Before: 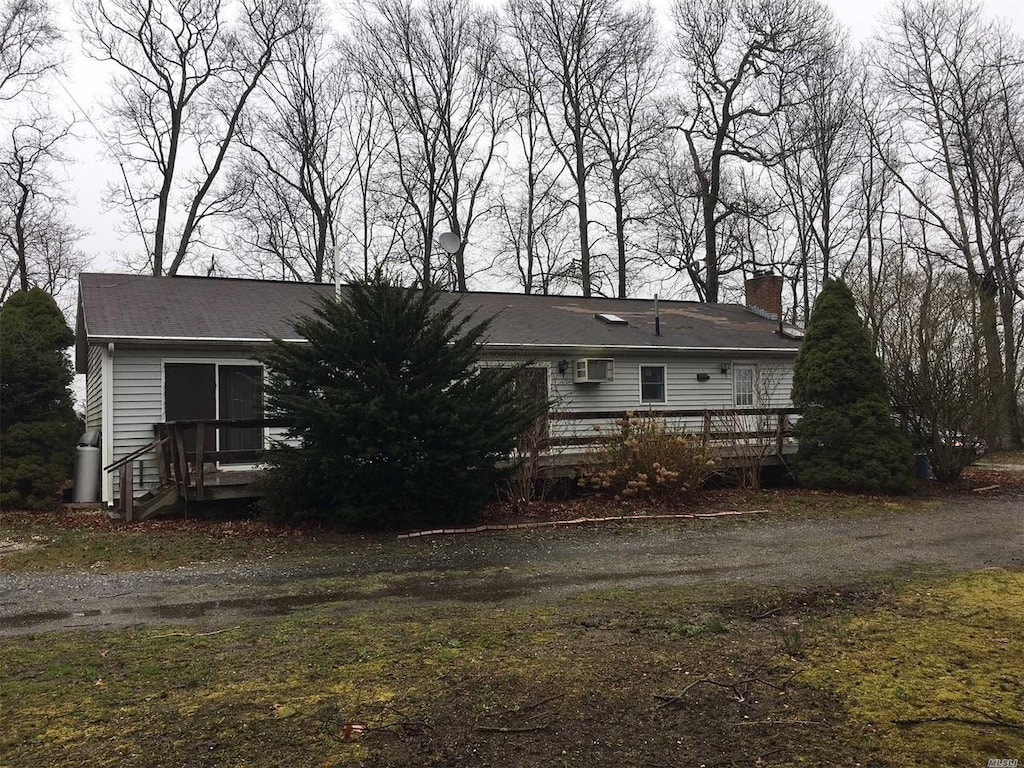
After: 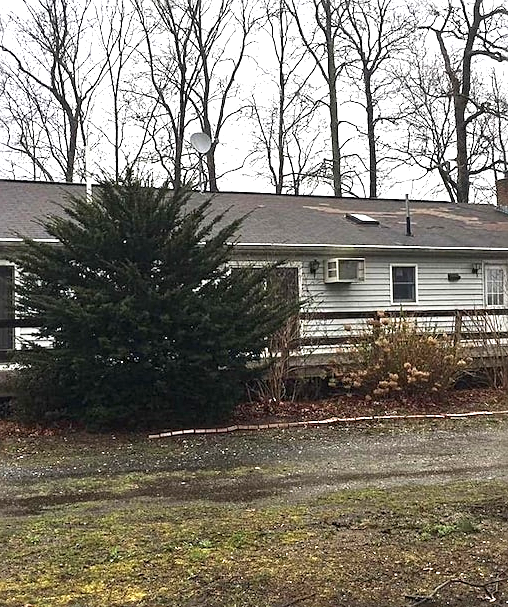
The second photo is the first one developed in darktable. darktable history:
sharpen: radius 2.15, amount 0.388, threshold 0.054
crop and rotate: angle 0.015°, left 24.393%, top 13.143%, right 25.936%, bottom 7.837%
exposure: exposure 1.151 EV, compensate highlight preservation false
